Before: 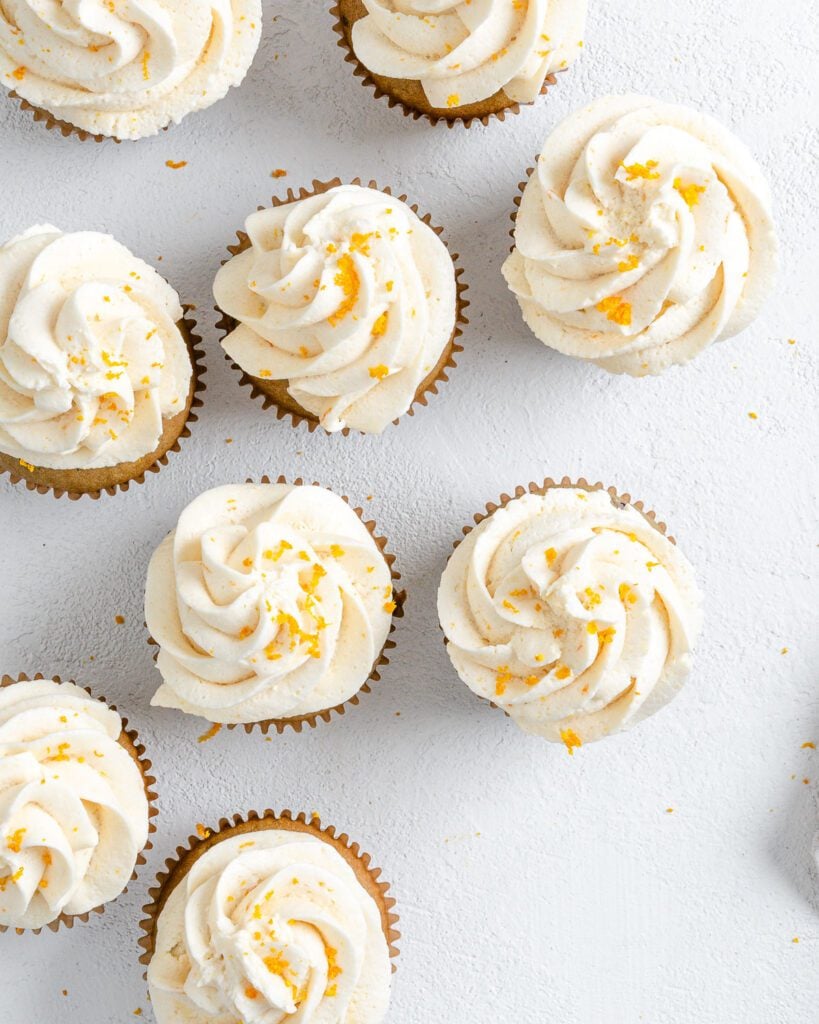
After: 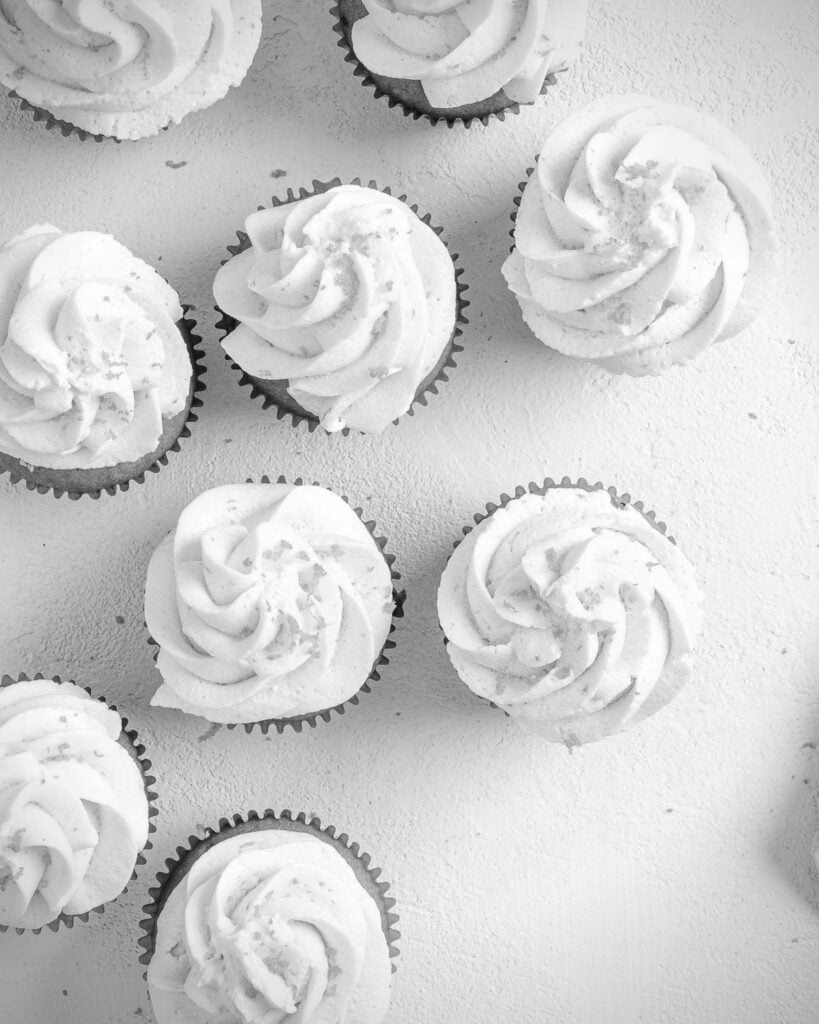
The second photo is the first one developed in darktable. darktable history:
vignetting: on, module defaults
monochrome: on, module defaults
